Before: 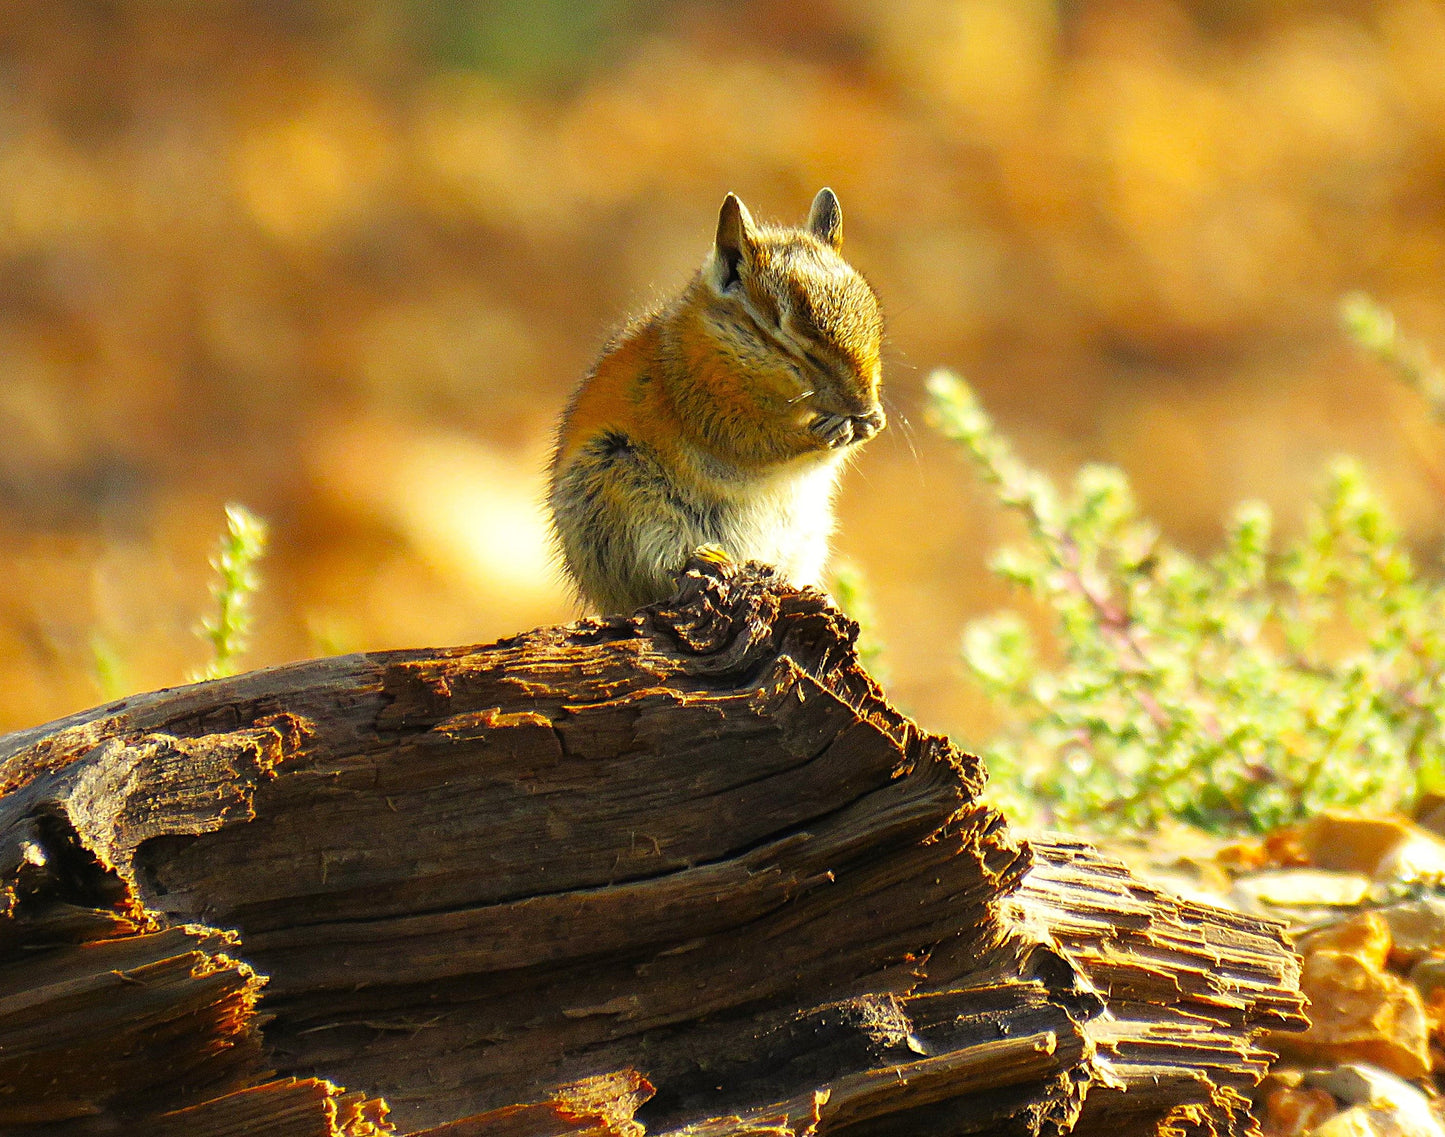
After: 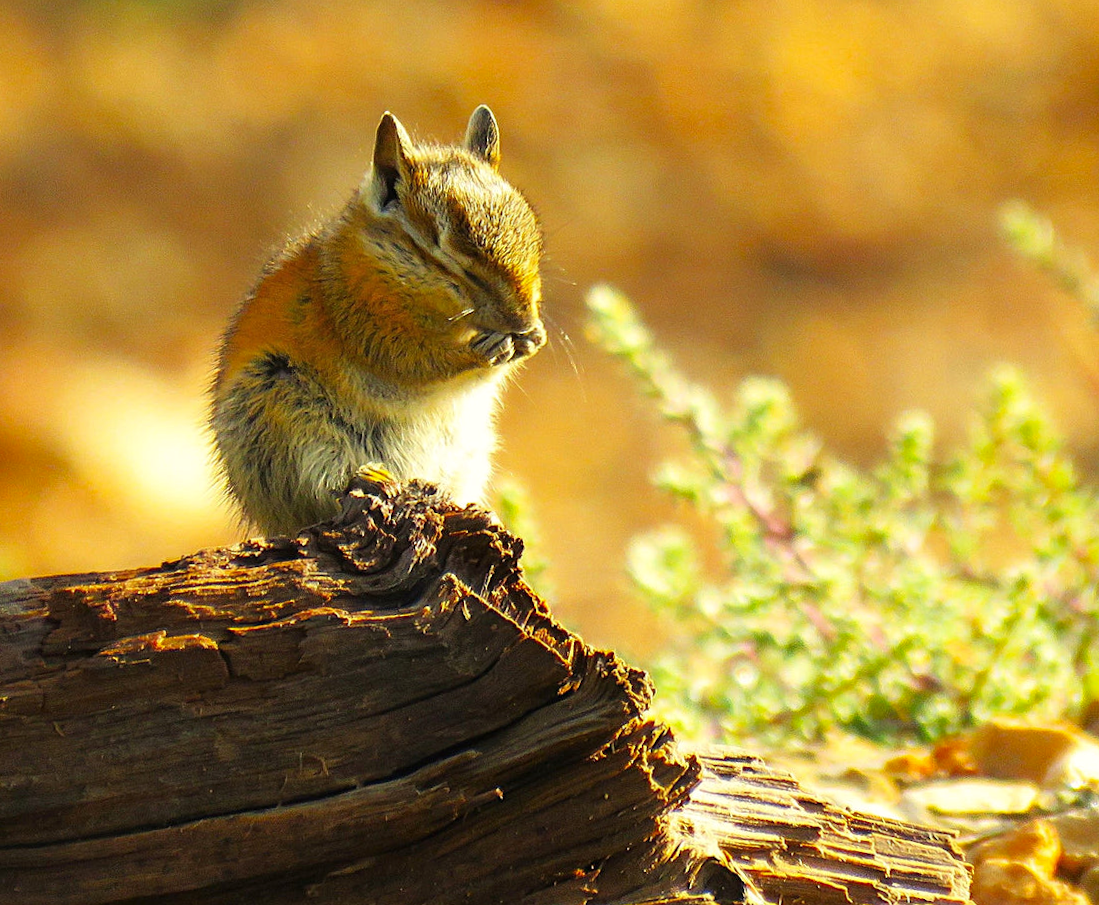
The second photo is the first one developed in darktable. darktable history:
crop: left 23.095%, top 5.827%, bottom 11.854%
color correction: highlights b* 3
rotate and perspective: rotation -1°, crop left 0.011, crop right 0.989, crop top 0.025, crop bottom 0.975
